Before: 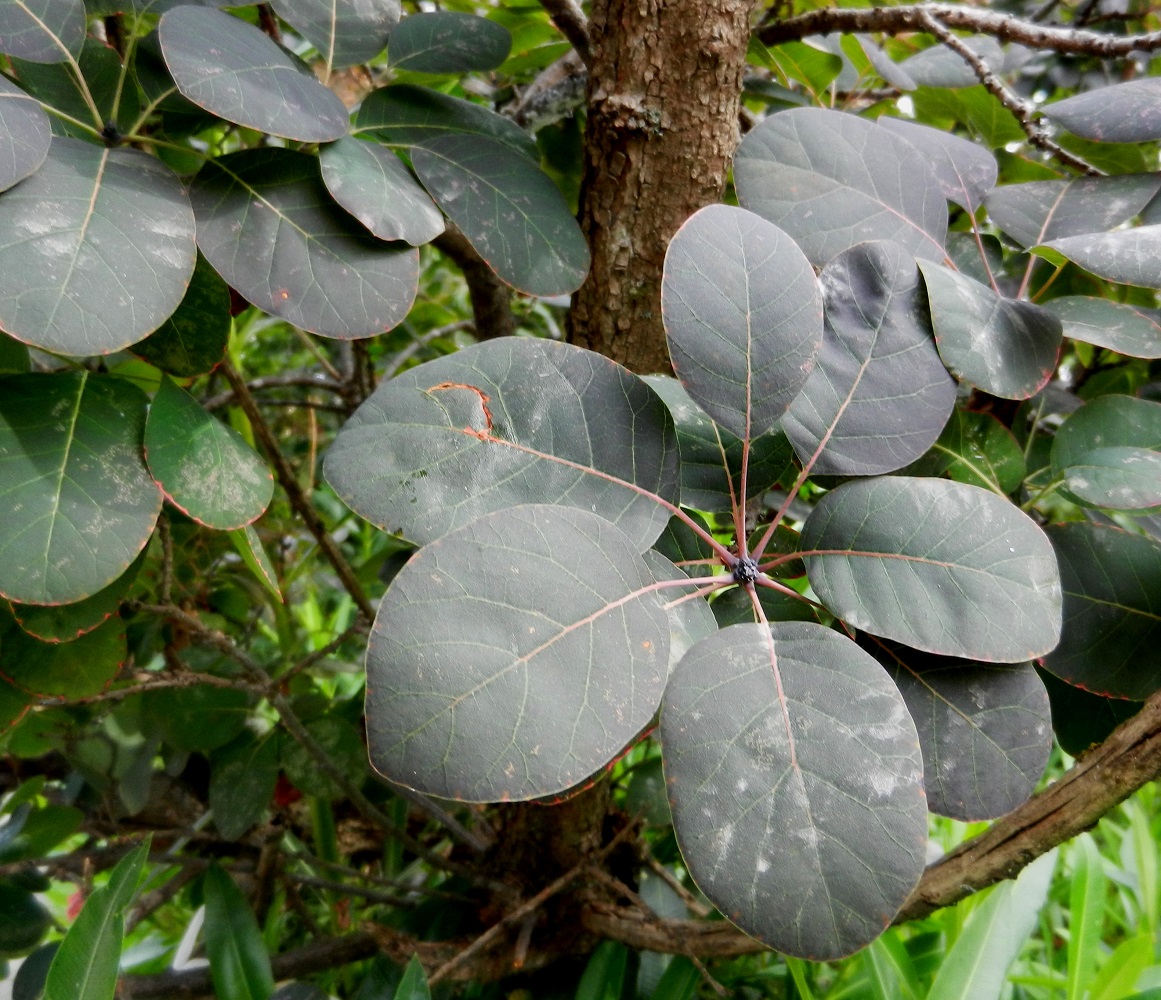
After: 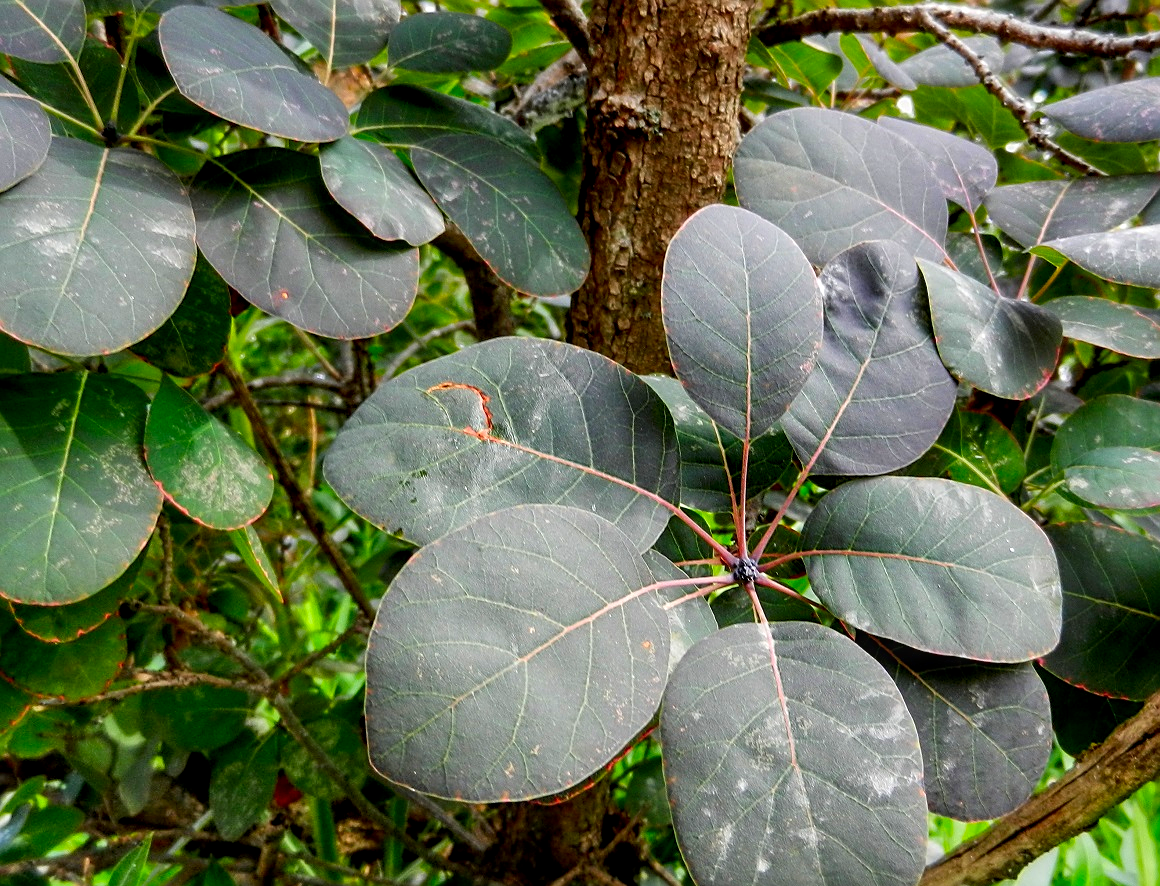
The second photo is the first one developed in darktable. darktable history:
sharpen: amount 0.5
crop and rotate: top 0%, bottom 11.364%
local contrast: detail 130%
contrast brightness saturation: saturation 0.48
shadows and highlights: shadows color adjustment 97.68%, low approximation 0.01, soften with gaussian
